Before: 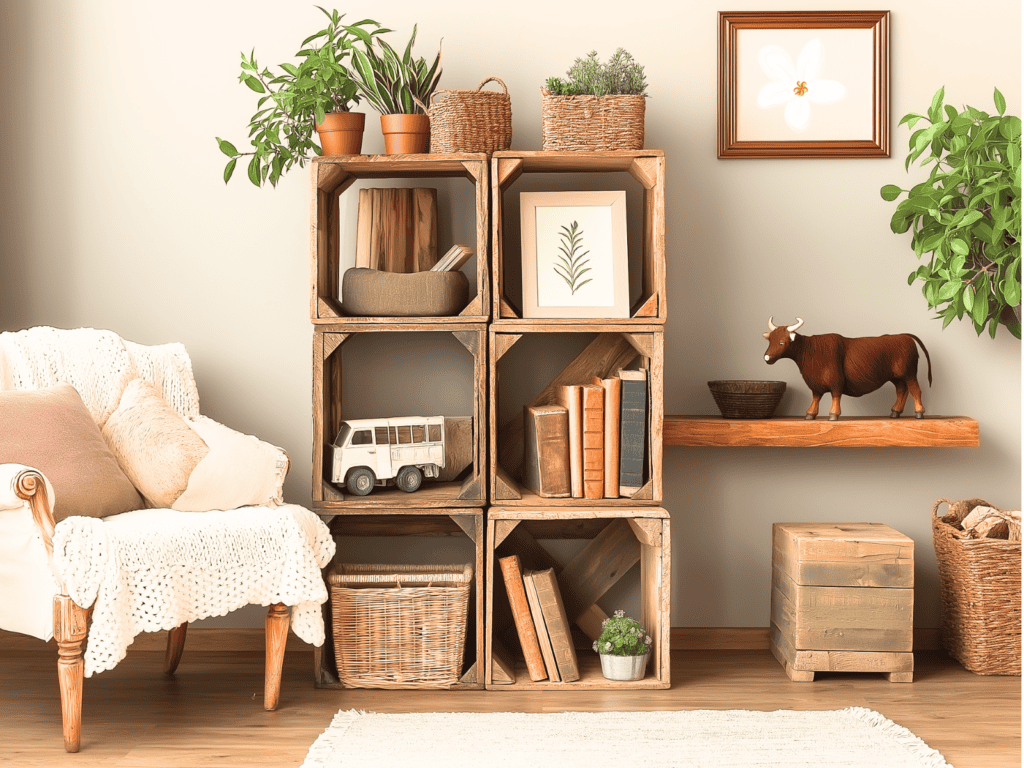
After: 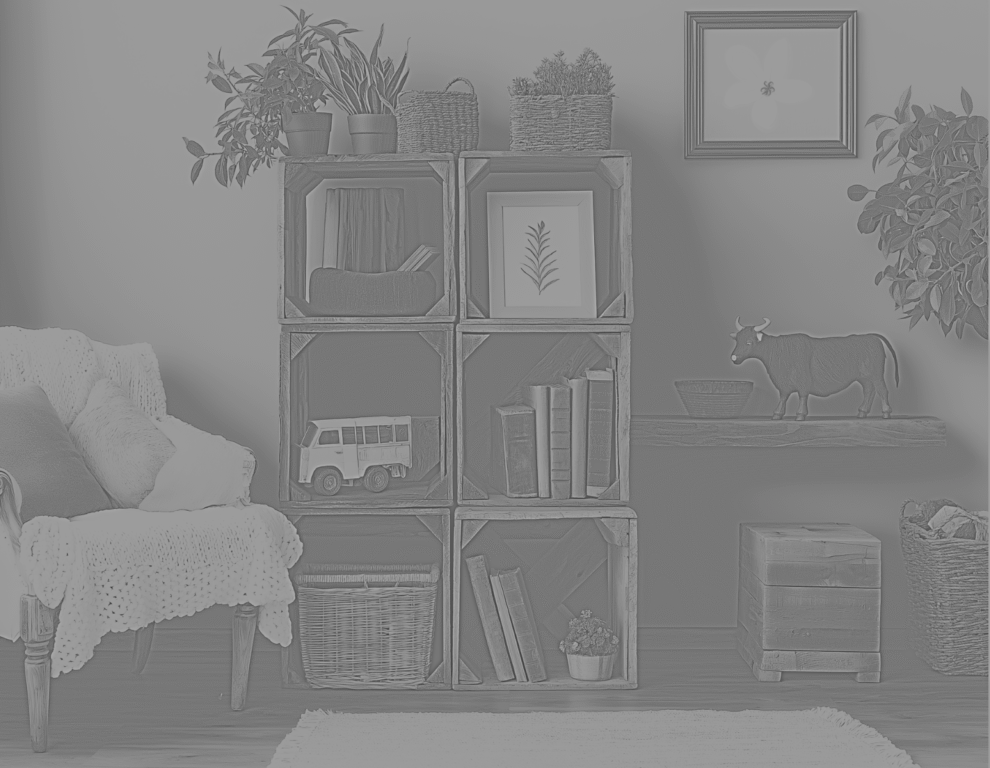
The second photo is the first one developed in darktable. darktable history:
highpass: sharpness 5.84%, contrast boost 8.44%
crop and rotate: left 3.238%
exposure: black level correction 0, exposure 1.45 EV, compensate exposure bias true, compensate highlight preservation false
